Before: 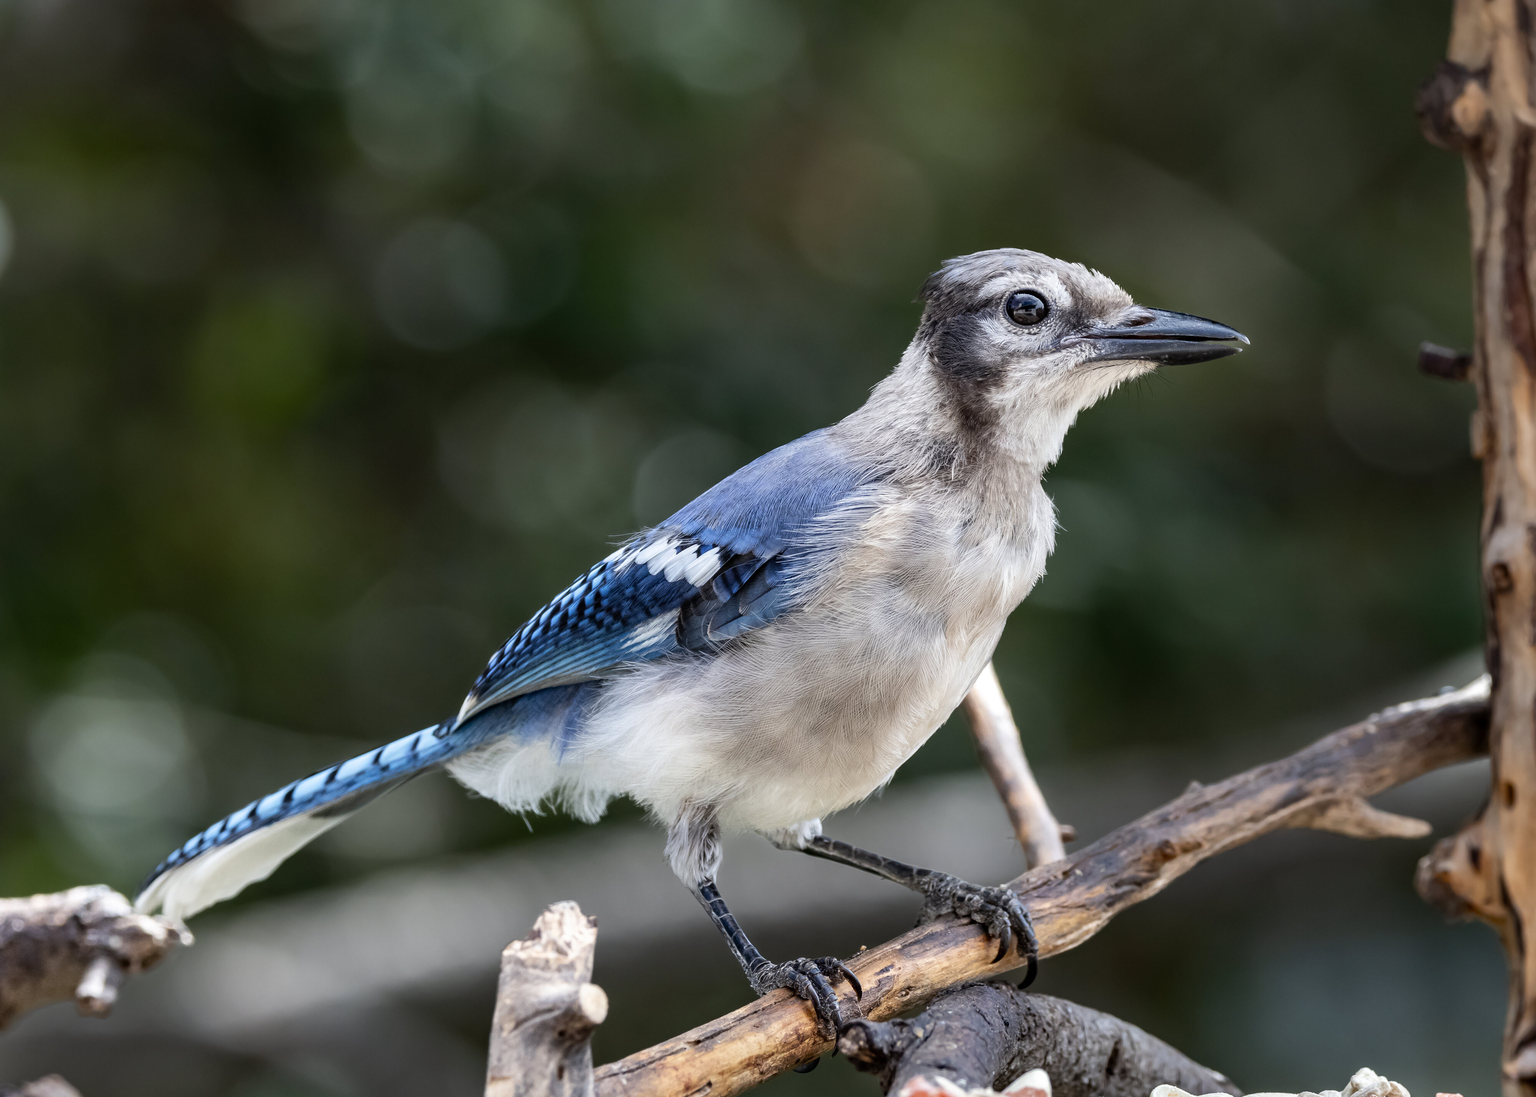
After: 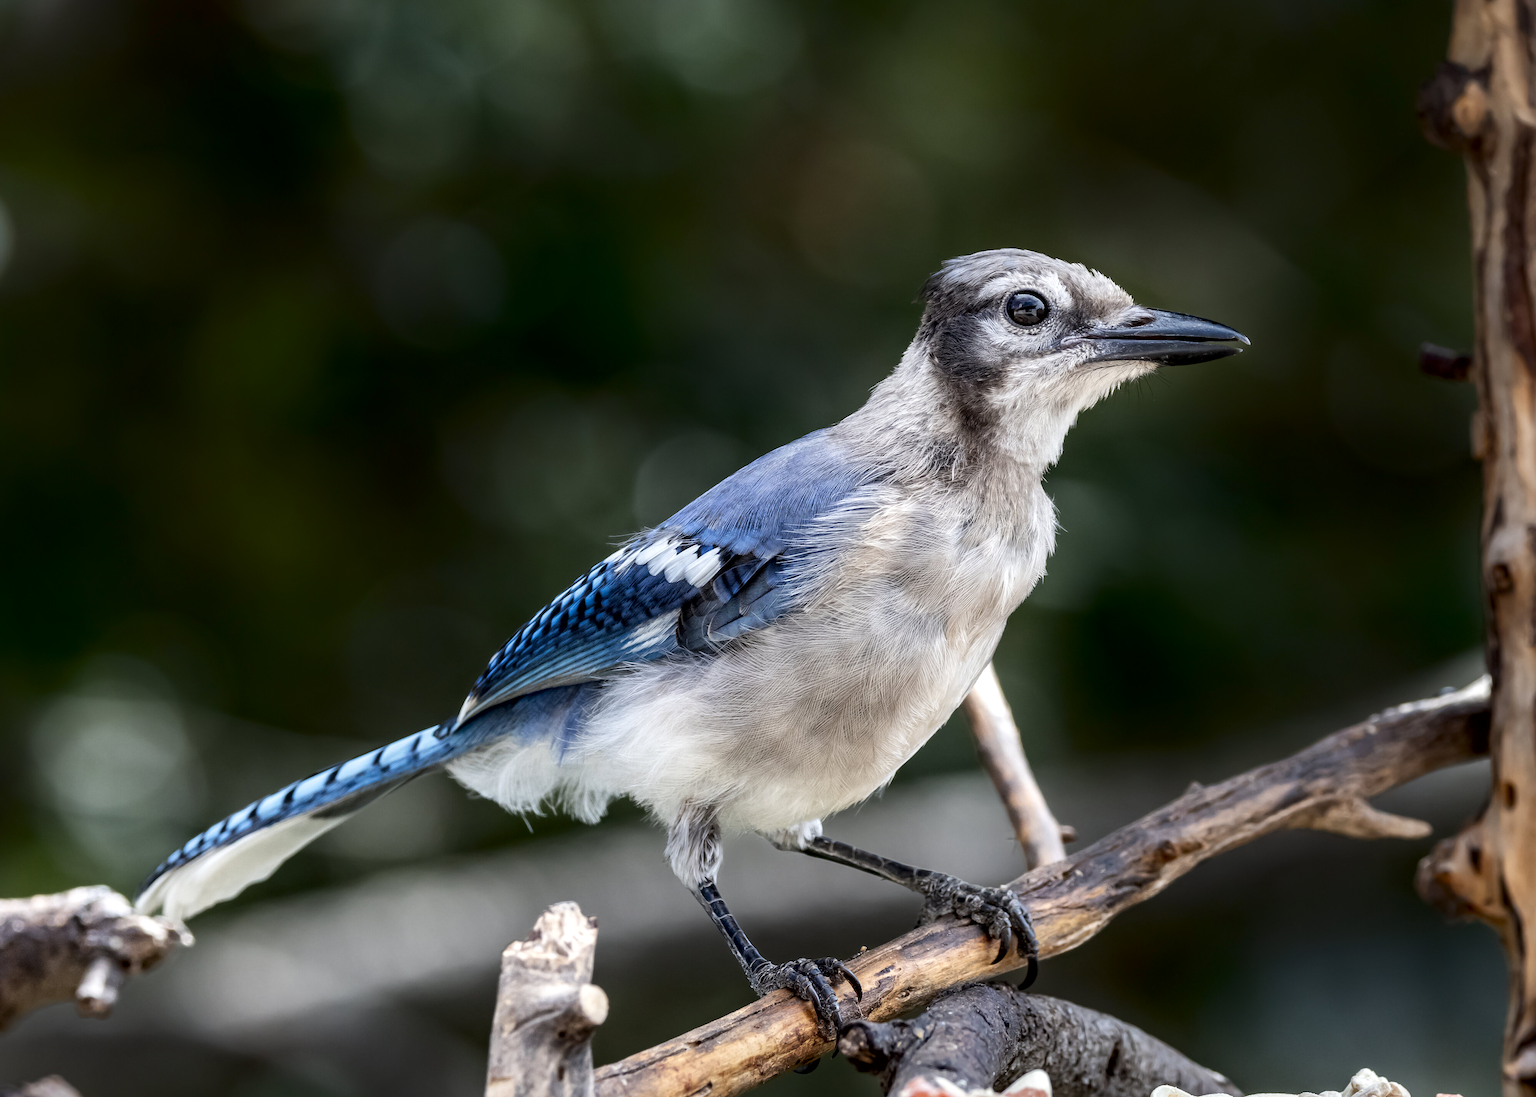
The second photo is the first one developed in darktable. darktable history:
shadows and highlights: shadows -70.3, highlights 34.81, soften with gaussian
local contrast: mode bilateral grid, contrast 19, coarseness 49, detail 144%, midtone range 0.2
